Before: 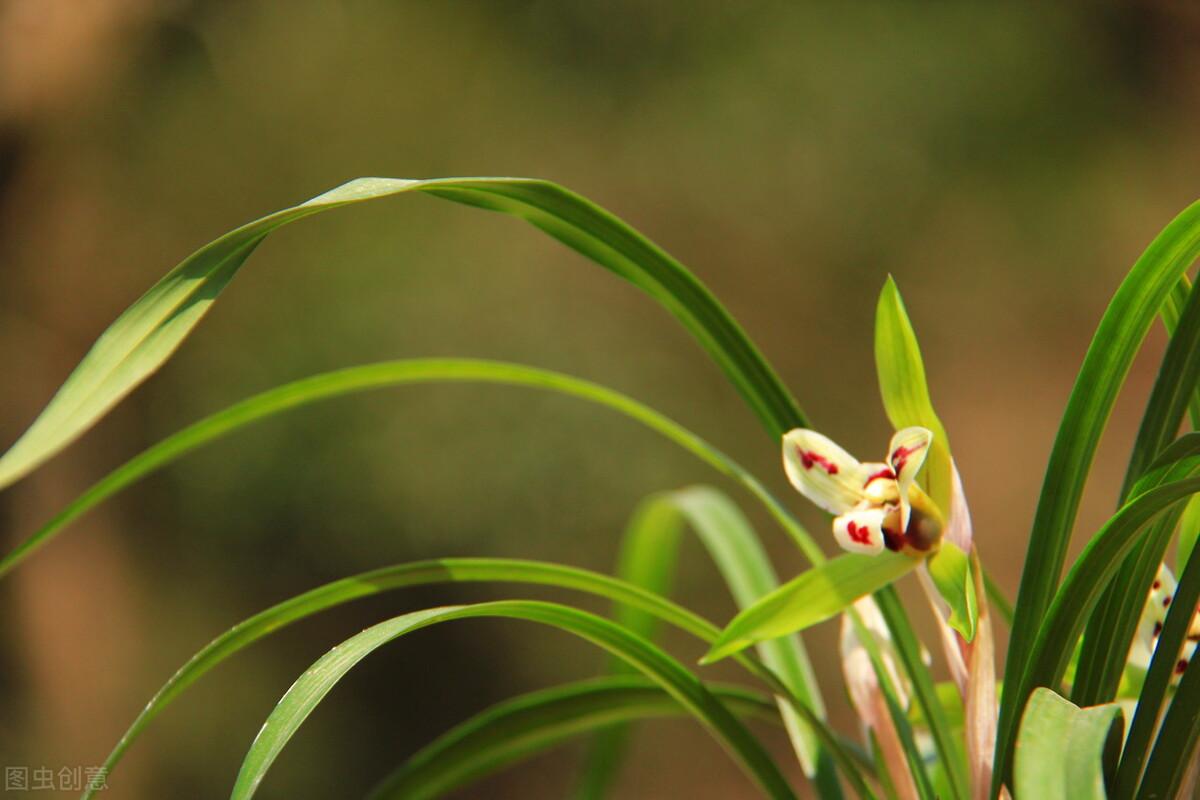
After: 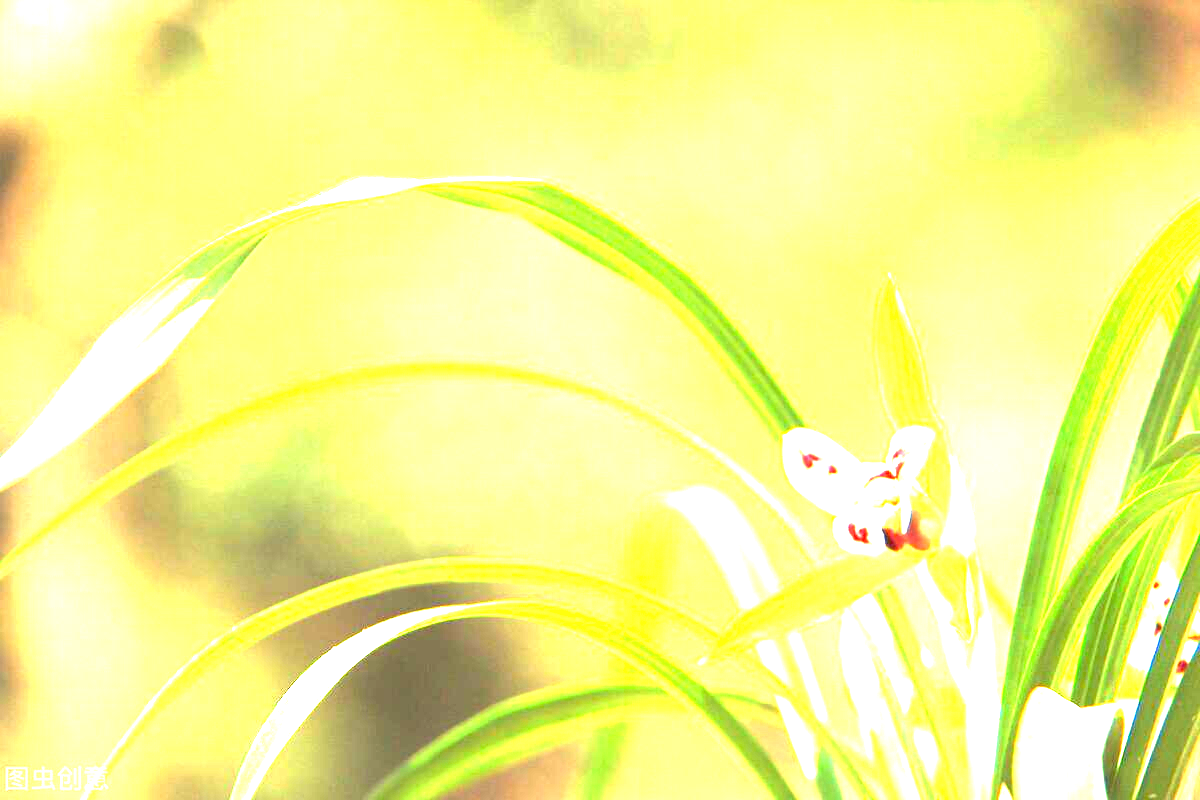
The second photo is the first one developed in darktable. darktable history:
exposure: black level correction 0, exposure 4.003 EV, compensate exposure bias true, compensate highlight preservation false
